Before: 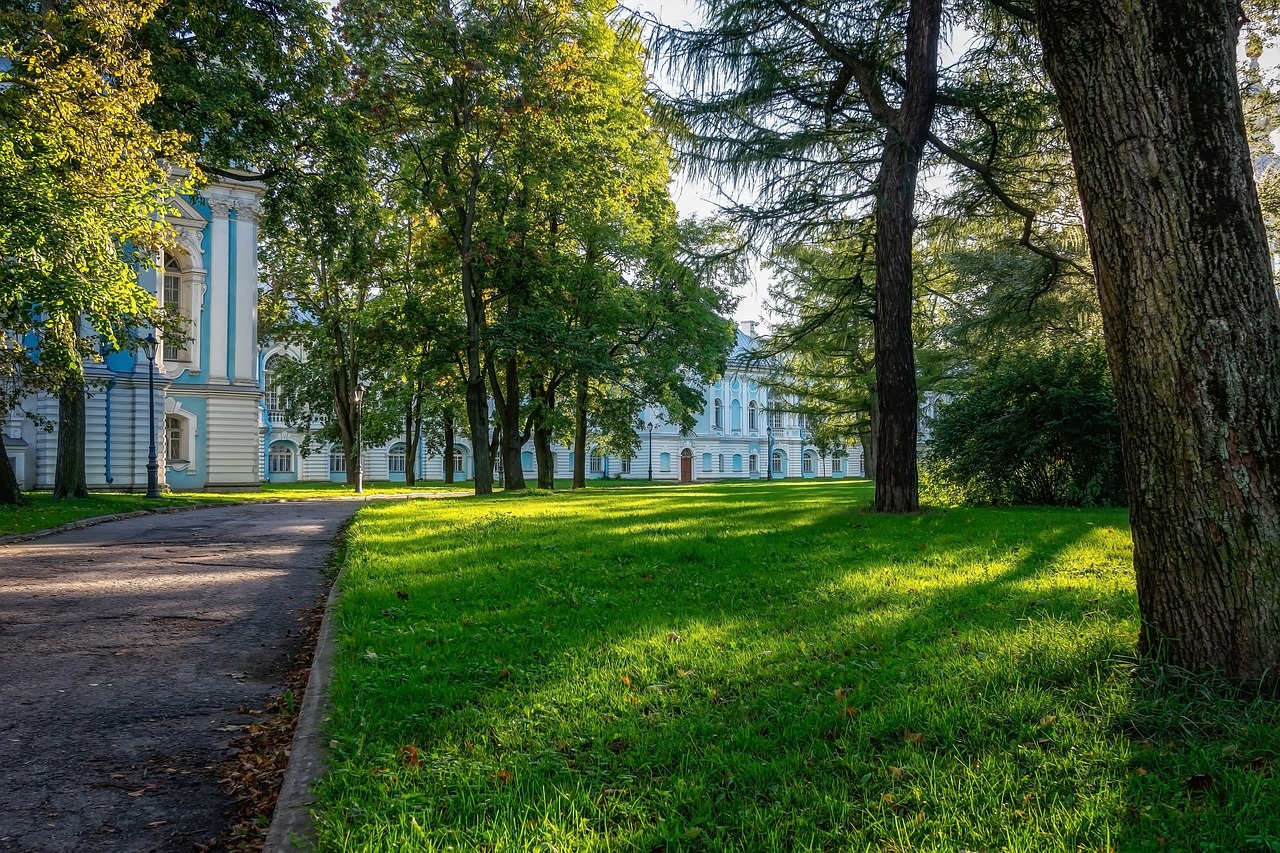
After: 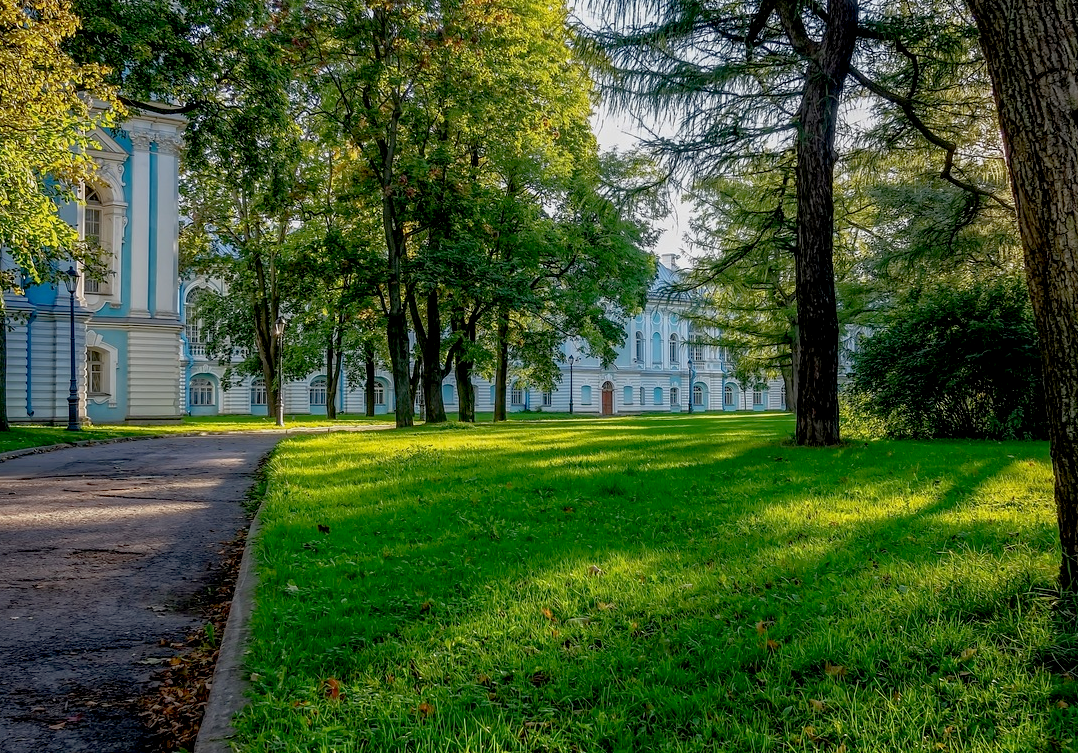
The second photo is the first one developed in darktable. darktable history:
exposure: black level correction 0.009, exposure 0.119 EV, compensate exposure bias true, compensate highlight preservation false
crop: left 6.203%, top 7.939%, right 9.548%, bottom 3.758%
tone equalizer: -8 EV 0.247 EV, -7 EV 0.397 EV, -6 EV 0.433 EV, -5 EV 0.288 EV, -3 EV -0.267 EV, -2 EV -0.389 EV, -1 EV -0.397 EV, +0 EV -0.256 EV, edges refinement/feathering 500, mask exposure compensation -1.57 EV, preserve details no
